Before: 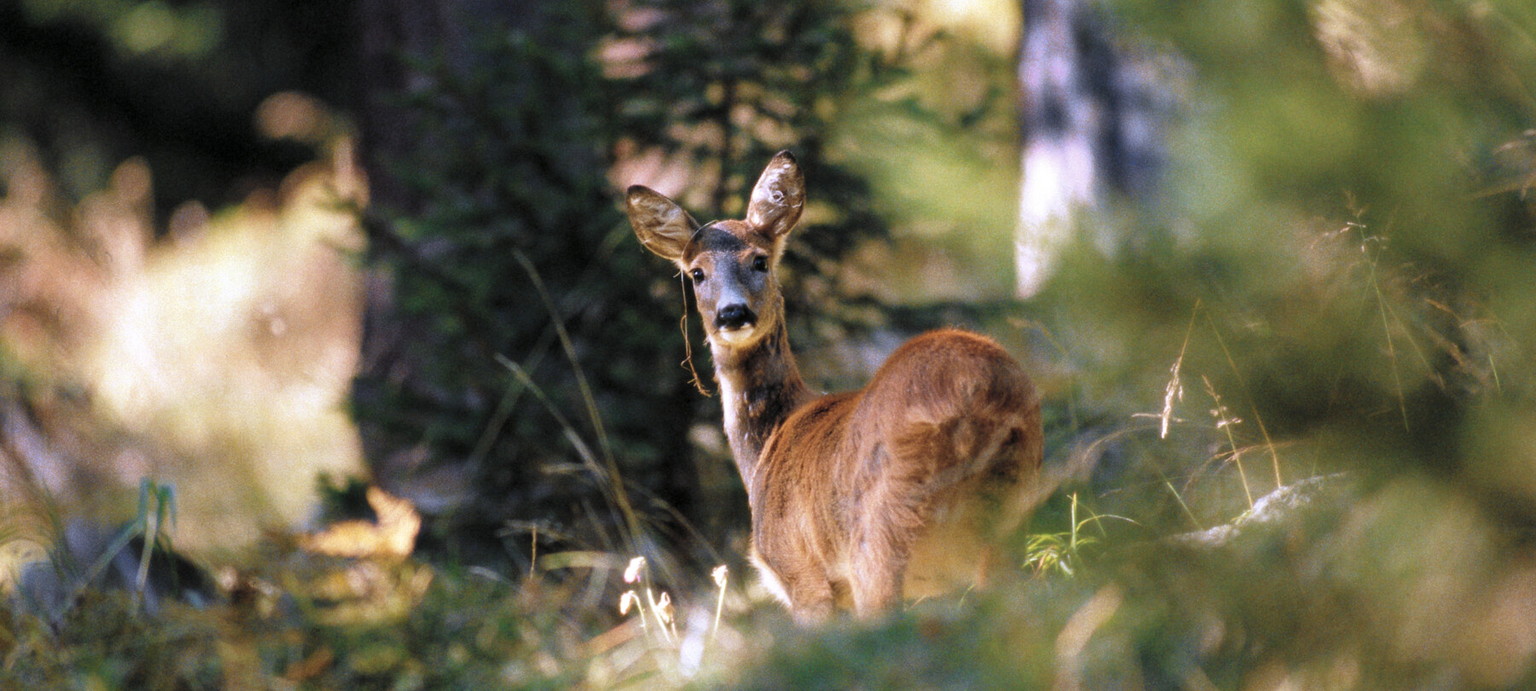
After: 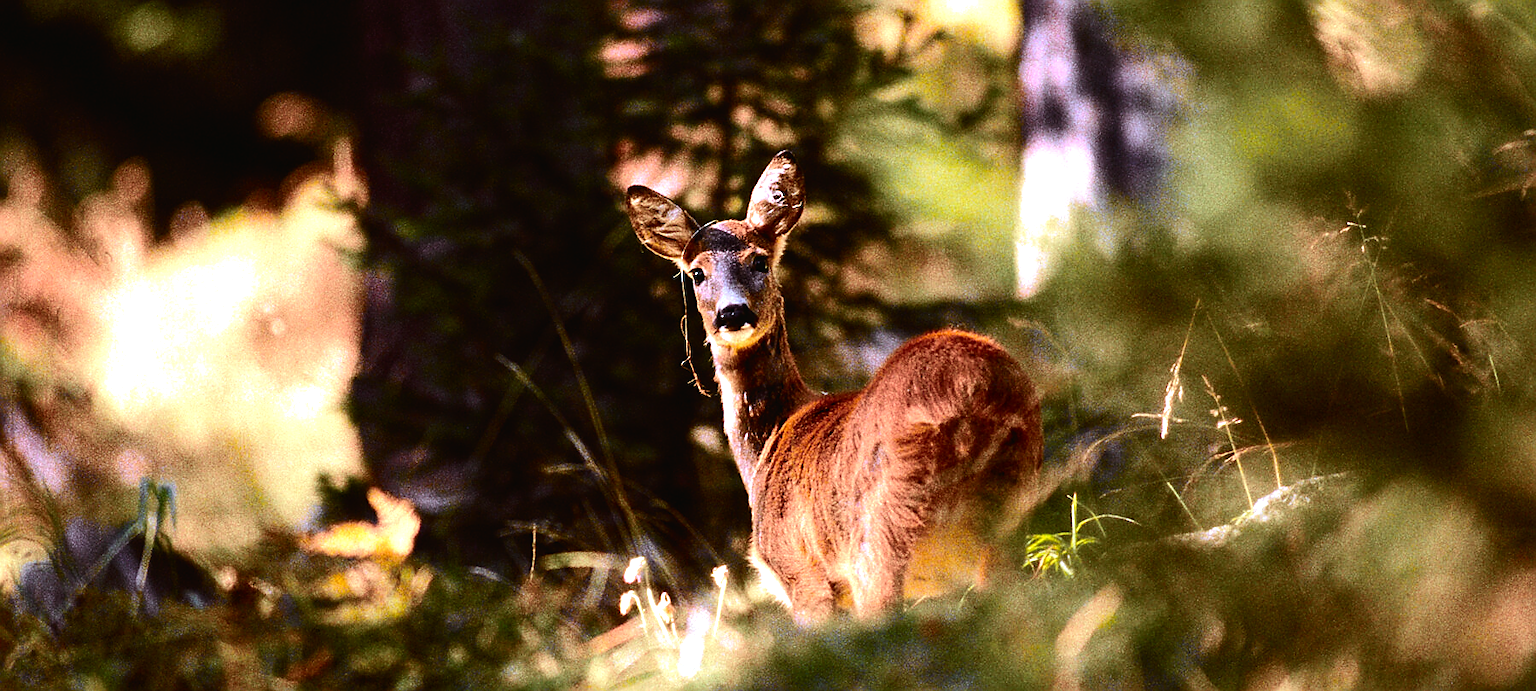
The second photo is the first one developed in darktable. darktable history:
contrast brightness saturation: brightness -0.09
tone equalizer: -8 EV -1.08 EV, -7 EV -1.01 EV, -6 EV -0.867 EV, -5 EV -0.578 EV, -3 EV 0.578 EV, -2 EV 0.867 EV, -1 EV 1.01 EV, +0 EV 1.08 EV, edges refinement/feathering 500, mask exposure compensation -1.57 EV, preserve details no
rgb levels: mode RGB, independent channels, levels [[0, 0.5, 1], [0, 0.521, 1], [0, 0.536, 1]]
tone curve: curves: ch0 [(0, 0.018) (0.036, 0.038) (0.15, 0.131) (0.27, 0.247) (0.545, 0.561) (0.761, 0.761) (1, 0.919)]; ch1 [(0, 0) (0.179, 0.173) (0.322, 0.32) (0.429, 0.431) (0.502, 0.5) (0.519, 0.522) (0.562, 0.588) (0.625, 0.67) (0.711, 0.745) (1, 1)]; ch2 [(0, 0) (0.29, 0.295) (0.404, 0.436) (0.497, 0.499) (0.521, 0.523) (0.561, 0.605) (0.657, 0.655) (0.712, 0.764) (1, 1)], color space Lab, independent channels, preserve colors none
sharpen: radius 1.4, amount 1.25, threshold 0.7
